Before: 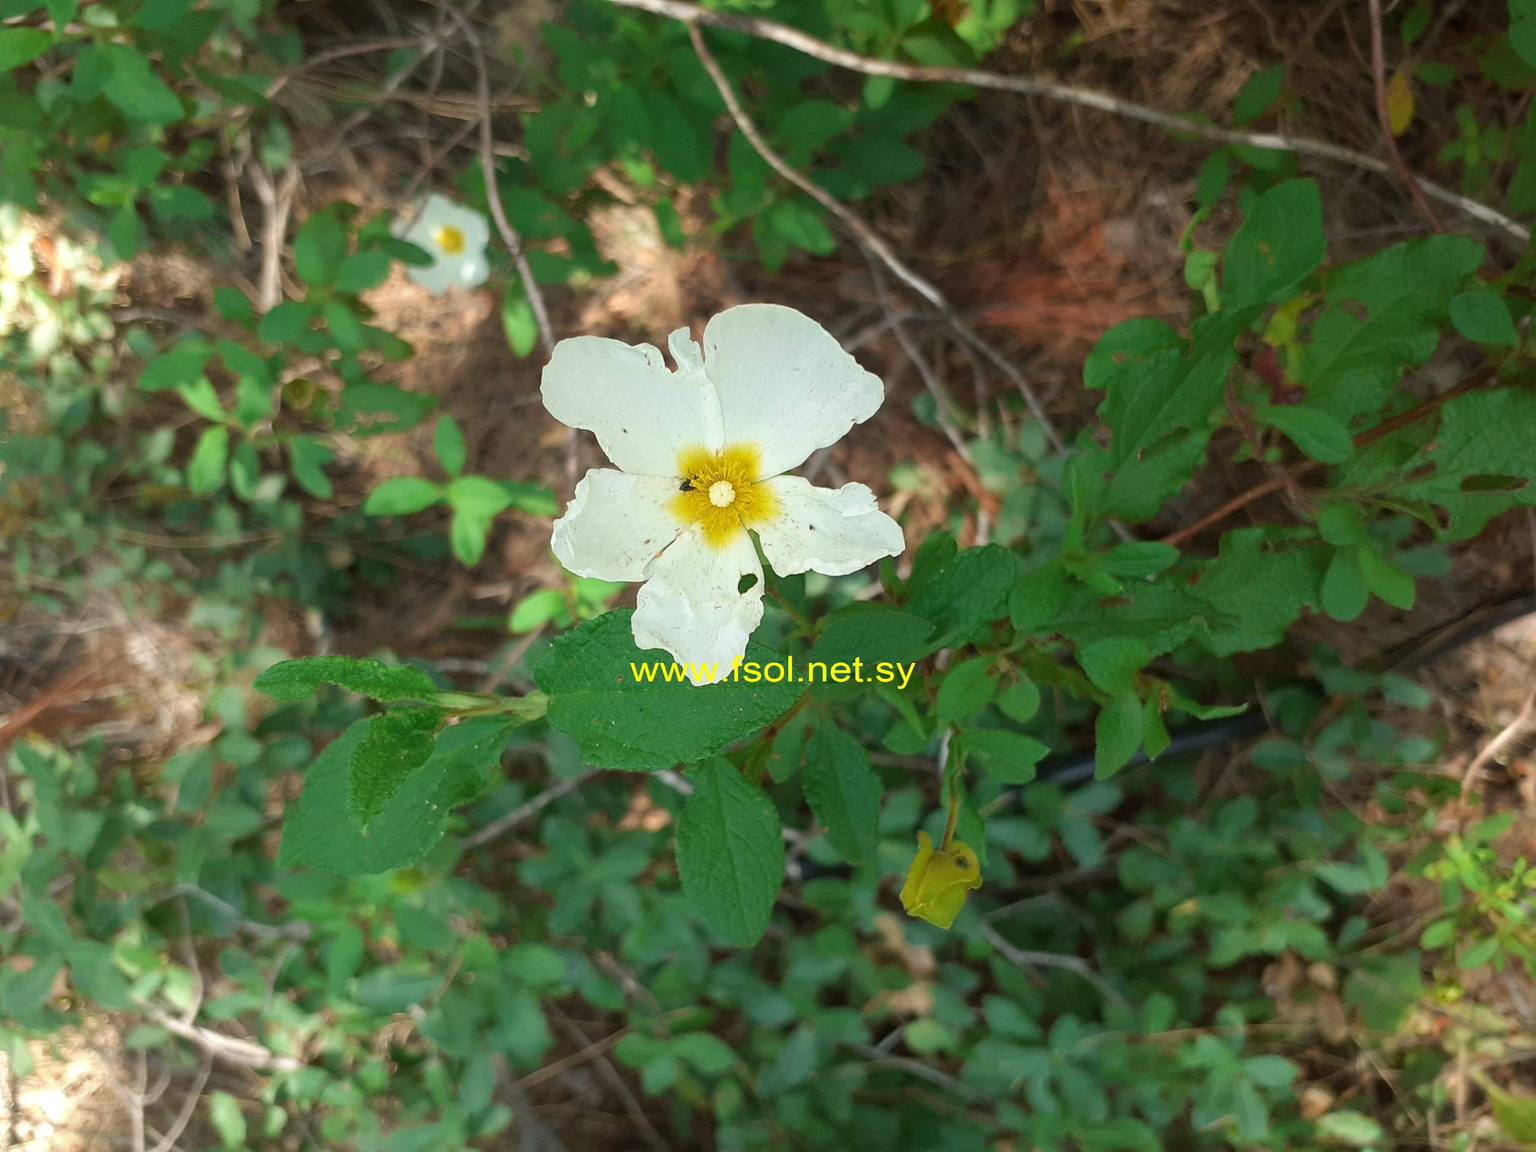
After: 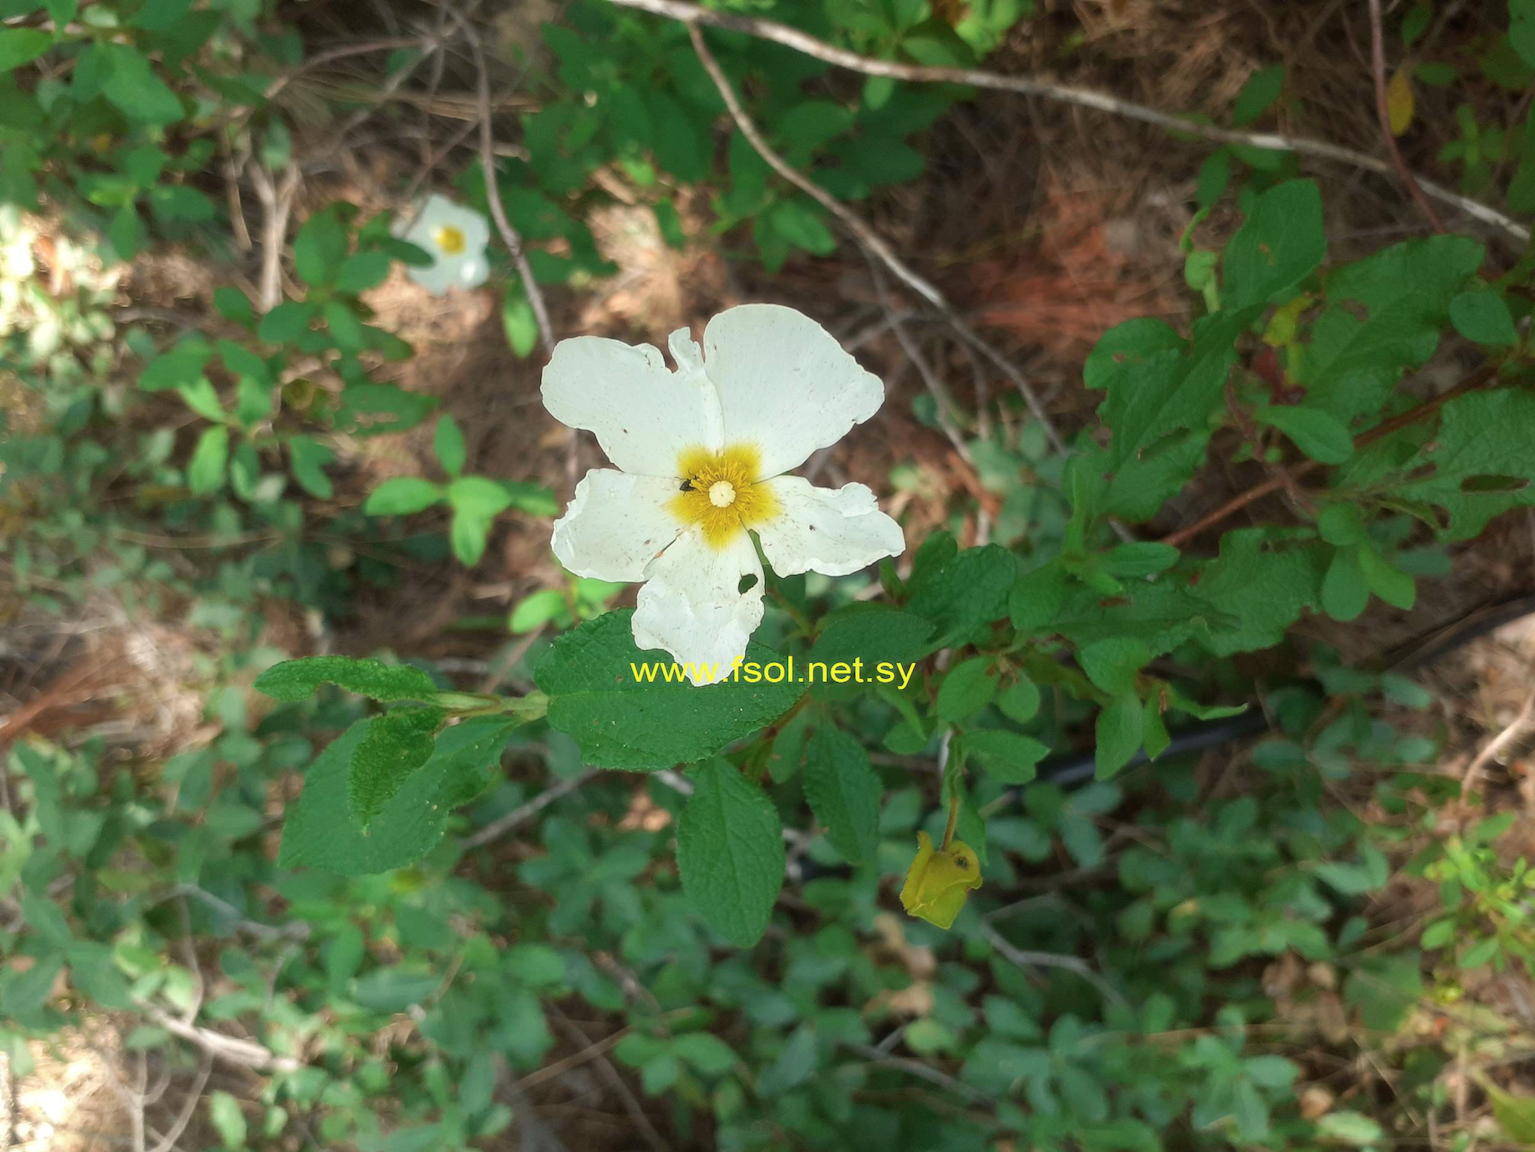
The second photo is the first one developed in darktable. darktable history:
soften: size 10%, saturation 50%, brightness 0.2 EV, mix 10%
tone equalizer: on, module defaults
